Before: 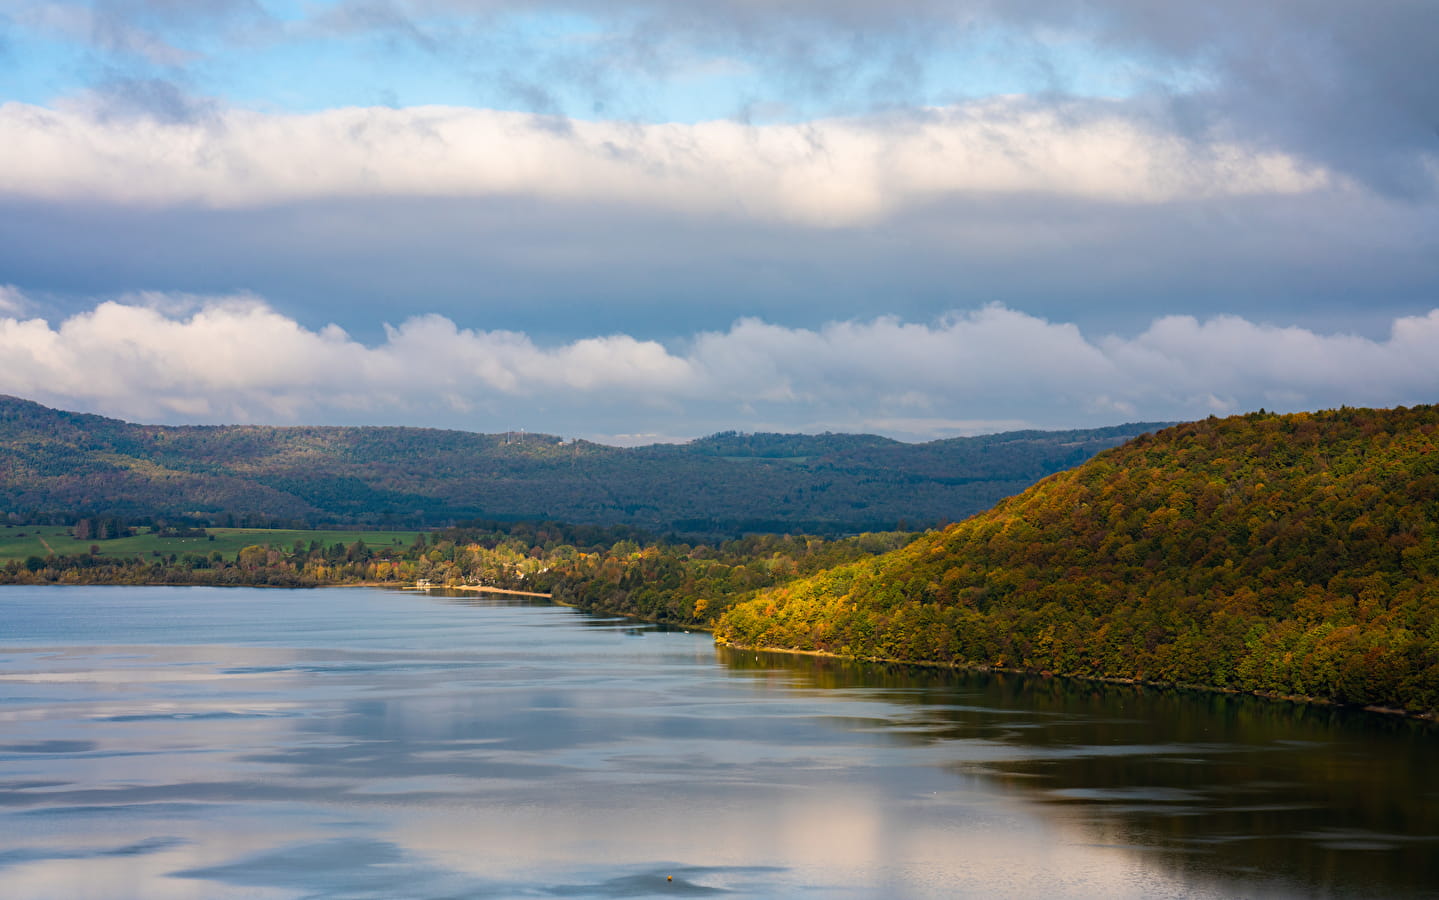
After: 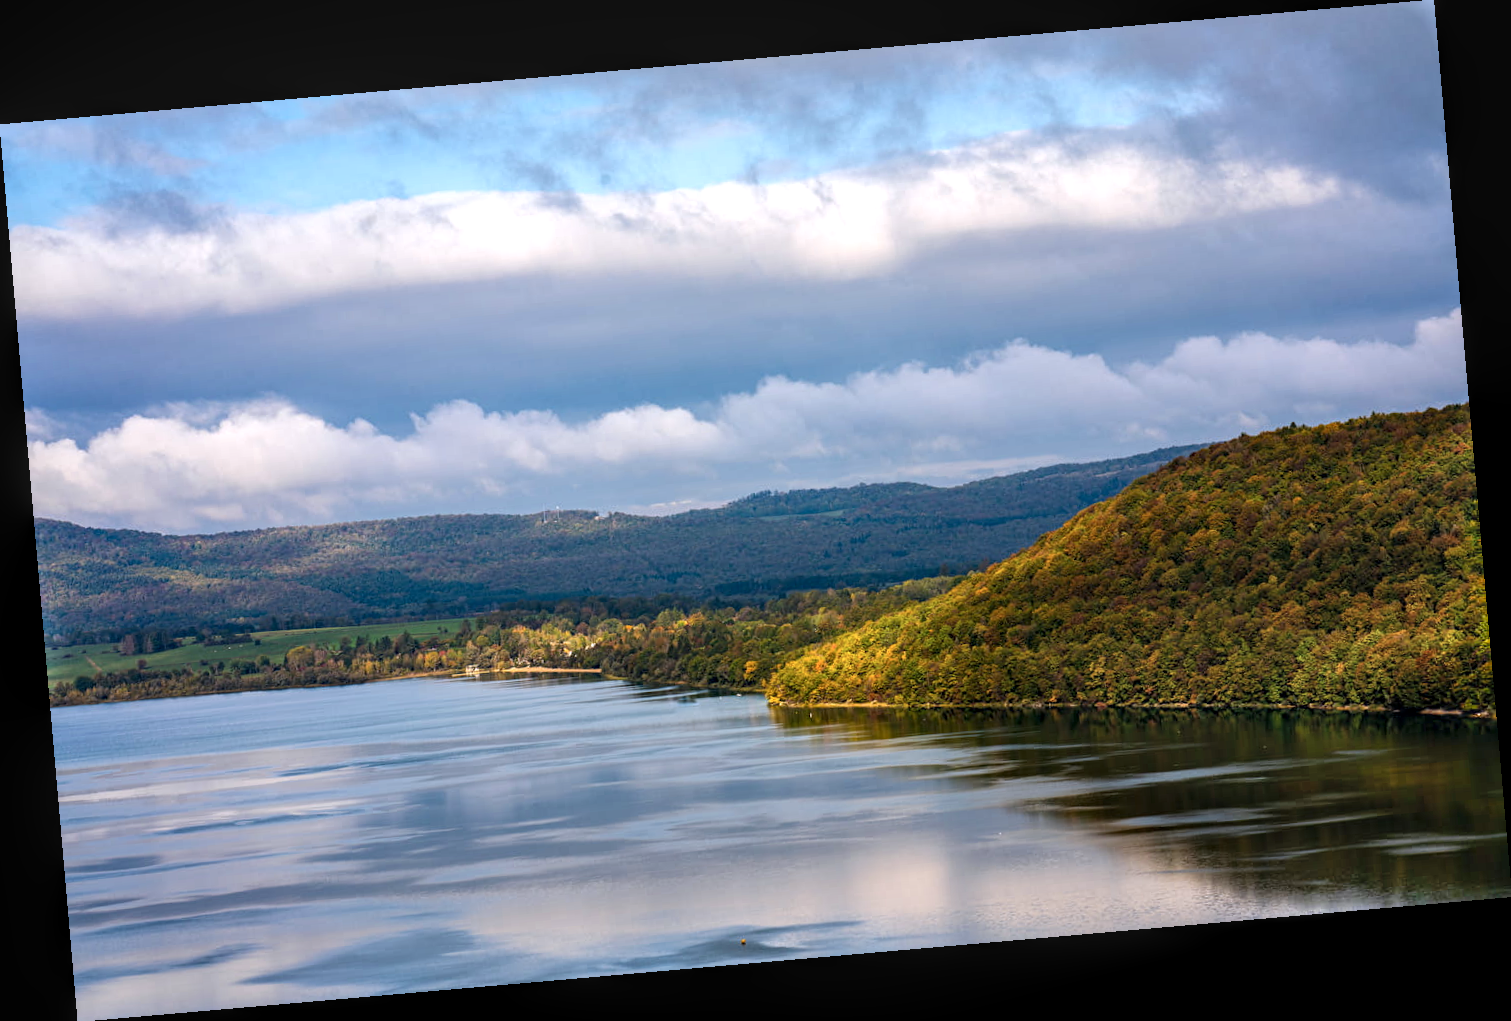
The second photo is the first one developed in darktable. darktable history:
rotate and perspective: rotation -4.98°, automatic cropping off
white balance: red 0.984, blue 1.059
shadows and highlights: radius 44.78, white point adjustment 6.64, compress 79.65%, highlights color adjustment 78.42%, soften with gaussian
local contrast: detail 130%
